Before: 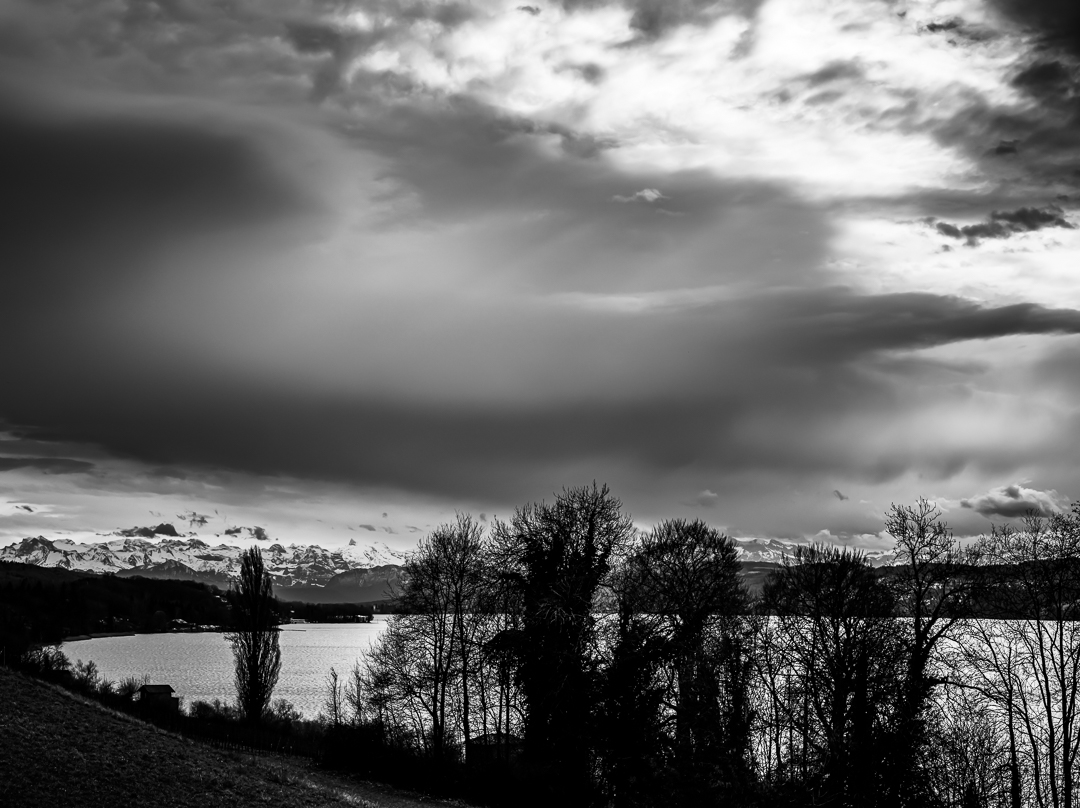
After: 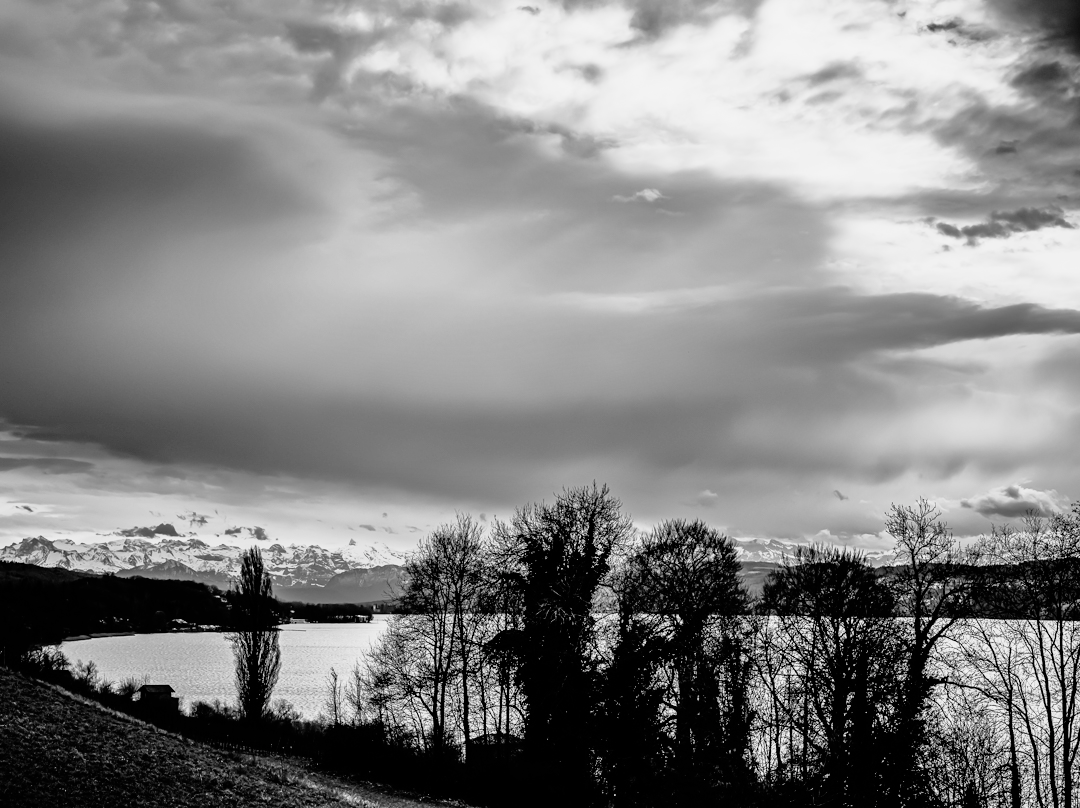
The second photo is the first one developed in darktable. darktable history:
tone equalizer: -7 EV 0.15 EV, -6 EV 0.6 EV, -5 EV 1.15 EV, -4 EV 1.33 EV, -3 EV 1.15 EV, -2 EV 0.6 EV, -1 EV 0.15 EV, mask exposure compensation -0.5 EV
exposure: black level correction 0, exposure 0.7 EV, compensate exposure bias true, compensate highlight preservation false
filmic rgb: white relative exposure 3.9 EV, hardness 4.26
